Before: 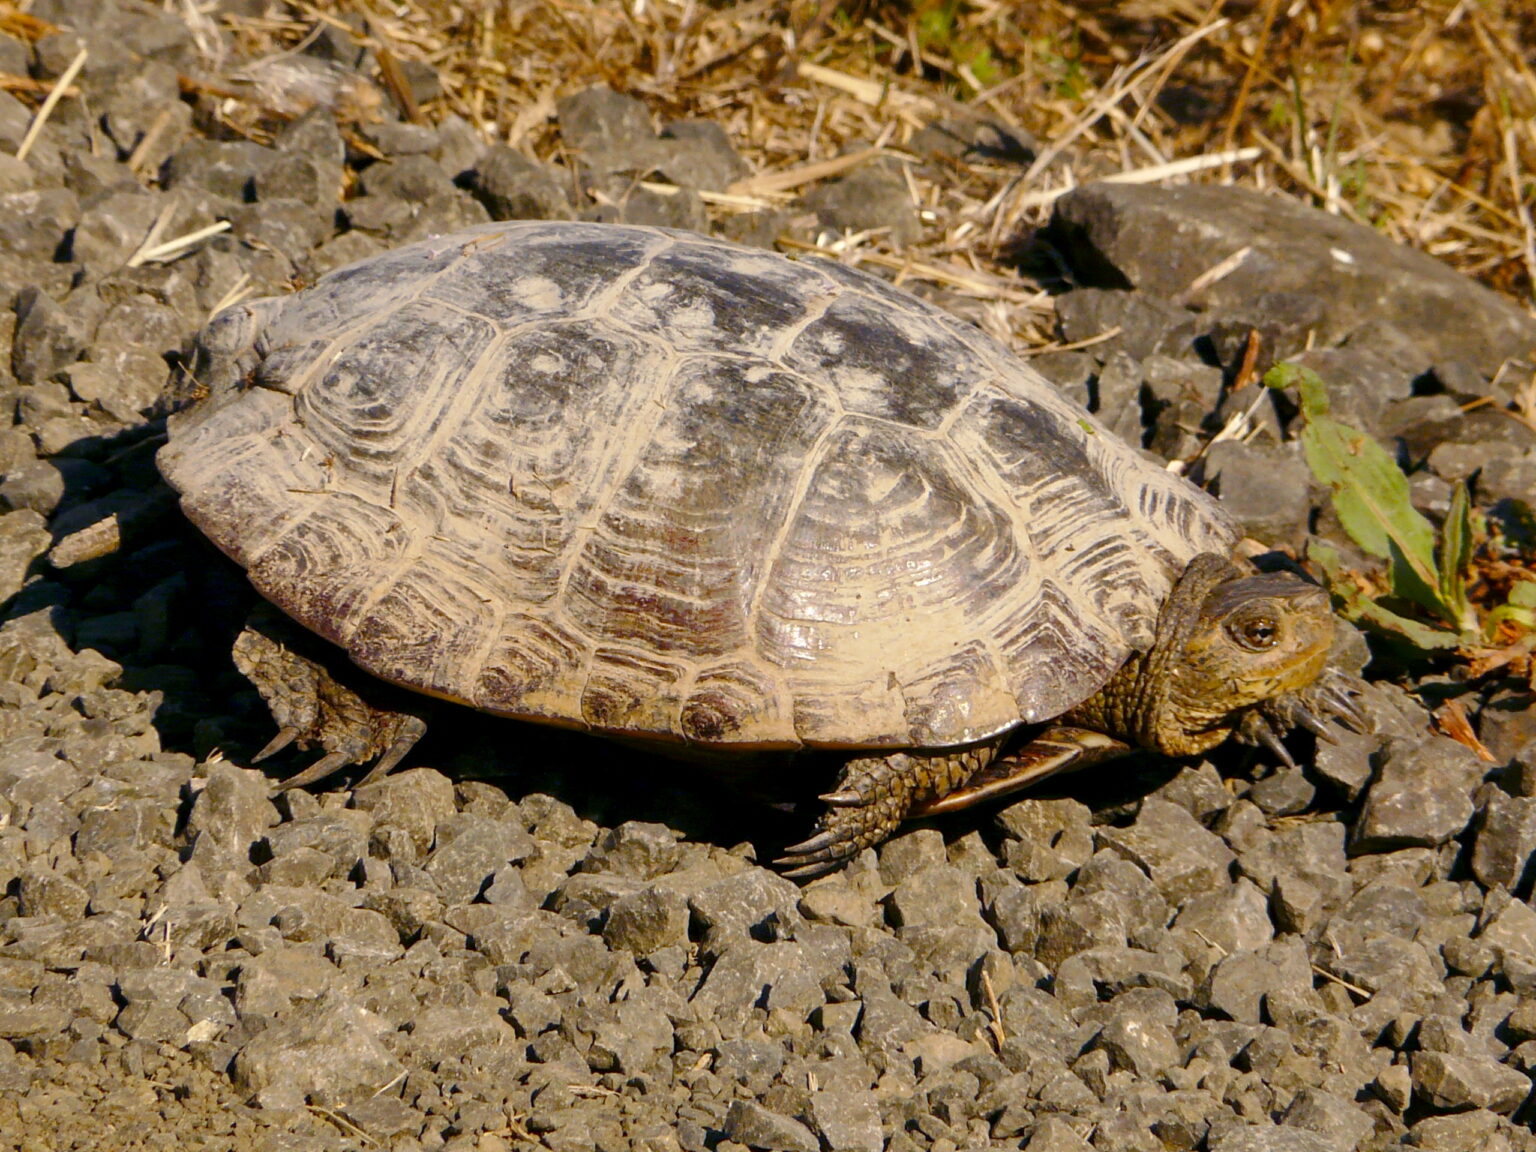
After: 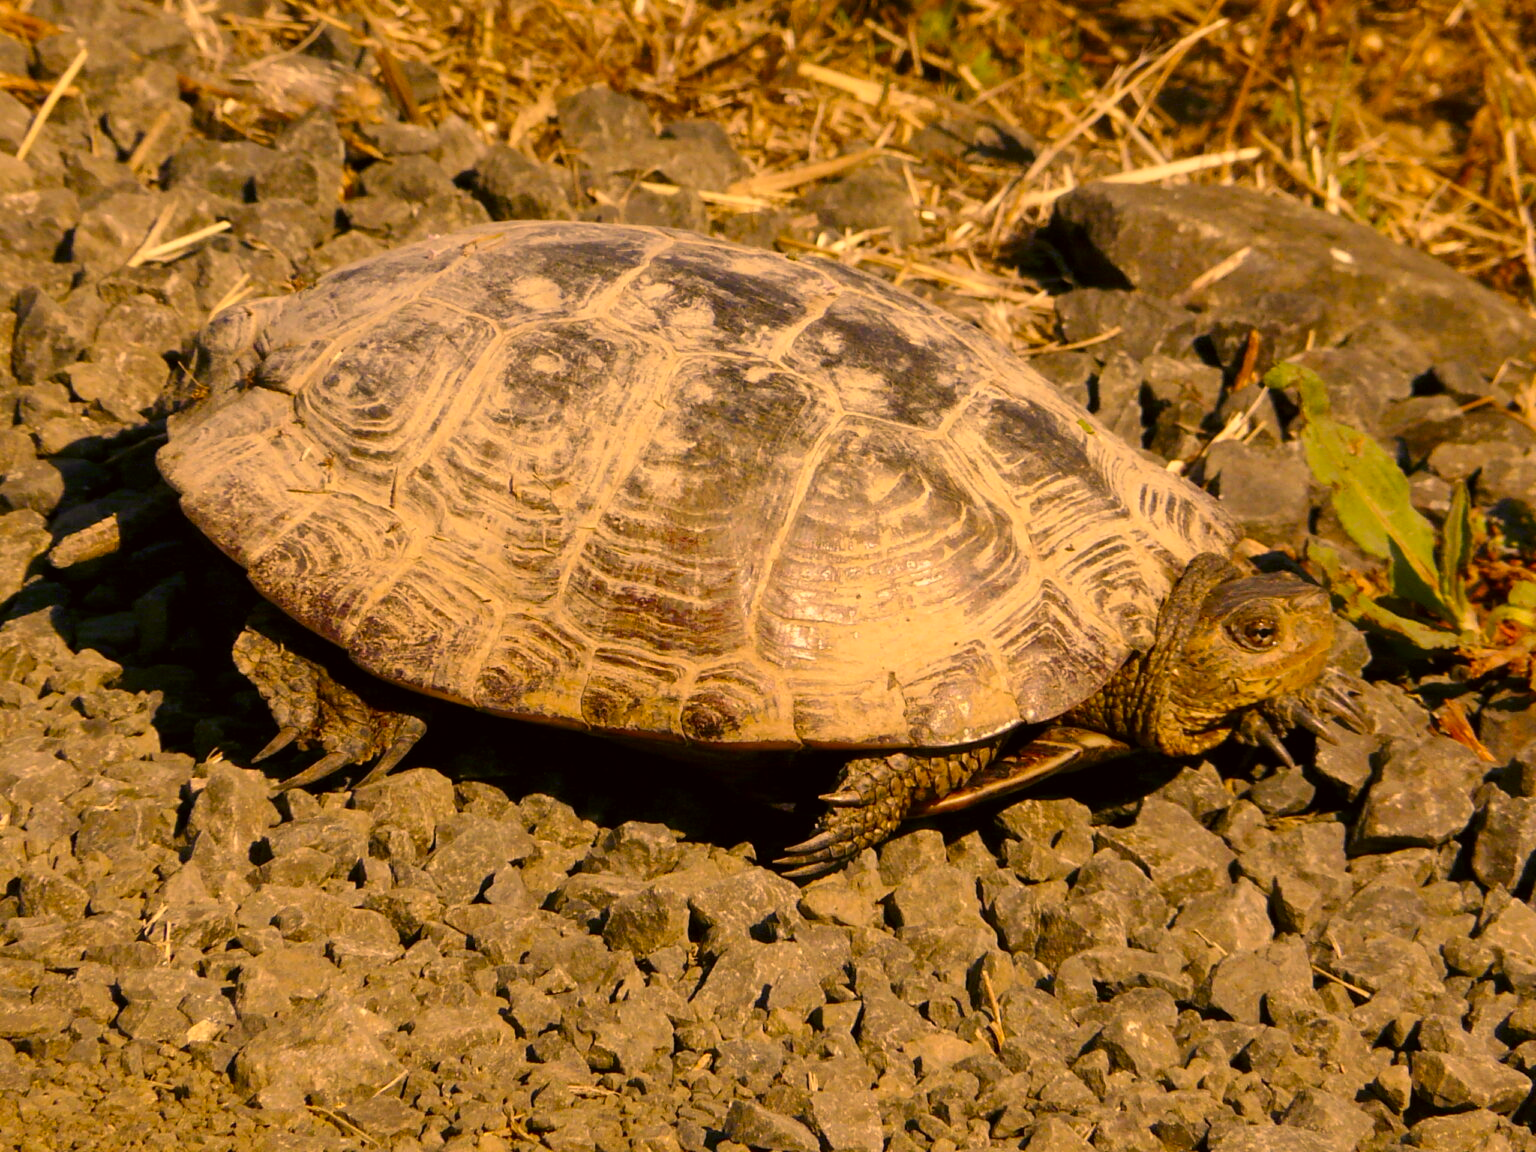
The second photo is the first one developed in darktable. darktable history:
color correction: highlights a* 18.51, highlights b* 34.83, shadows a* 1.03, shadows b* 6.6, saturation 1.03
